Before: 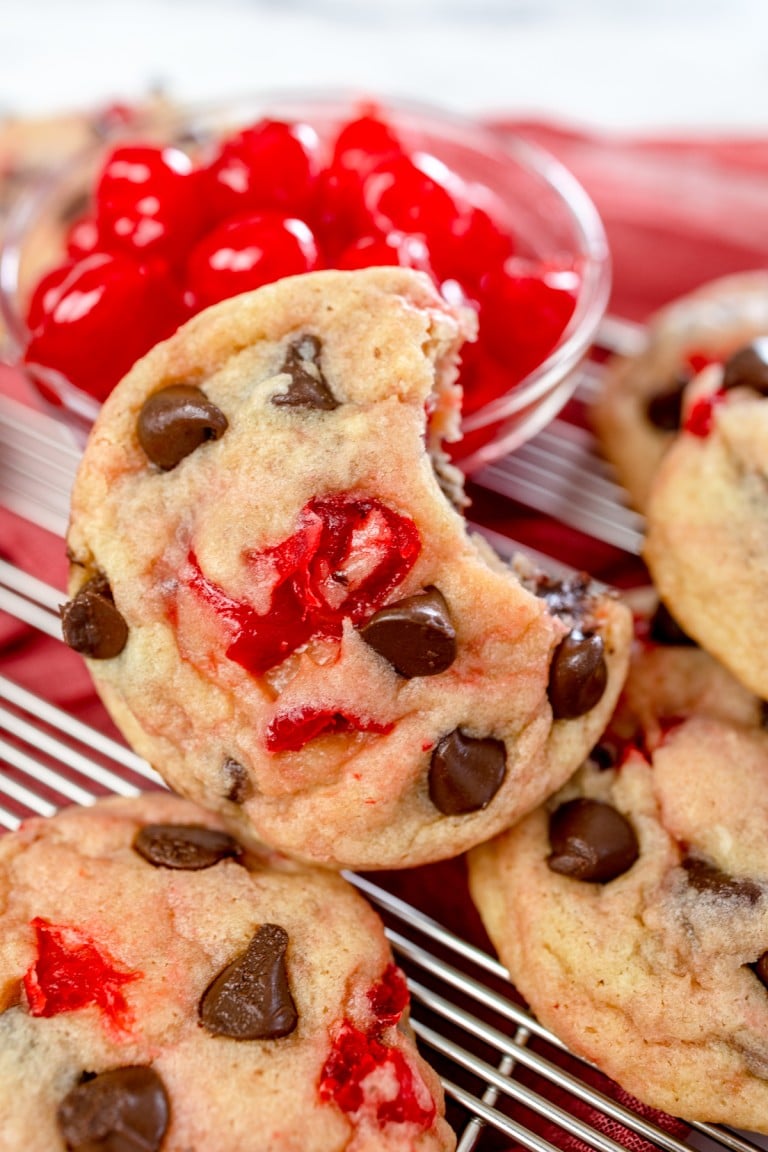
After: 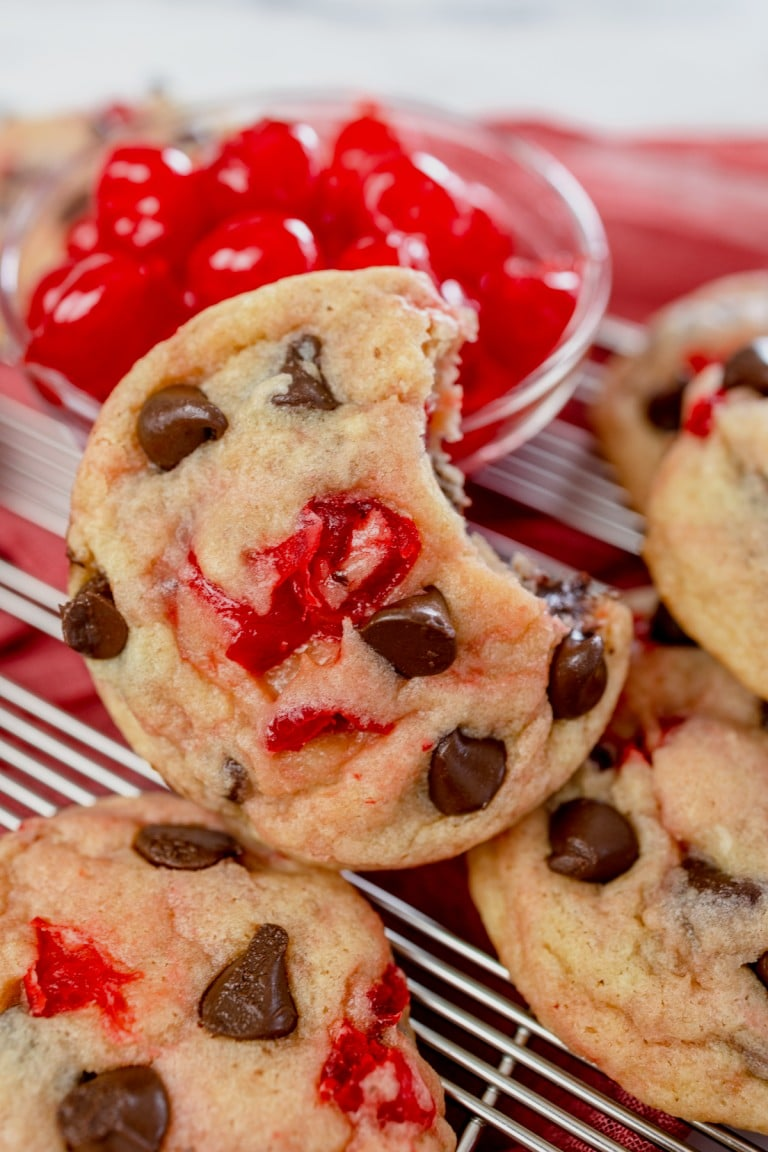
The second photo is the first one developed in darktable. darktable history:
exposure: exposure -0.316 EV, compensate highlight preservation false
